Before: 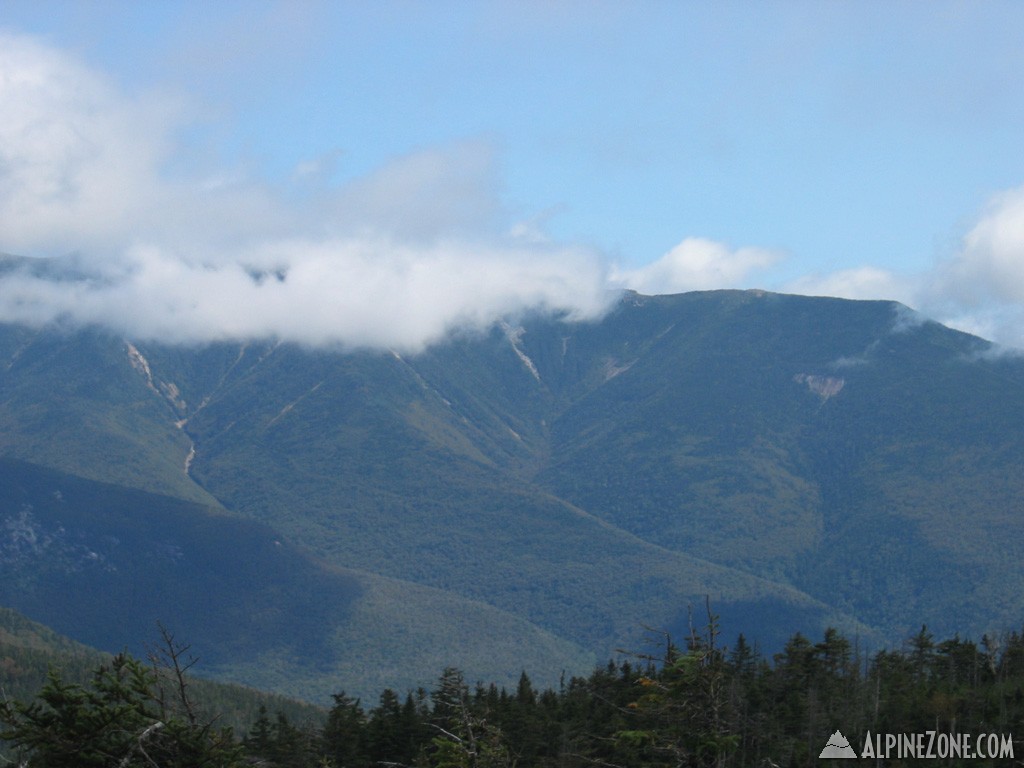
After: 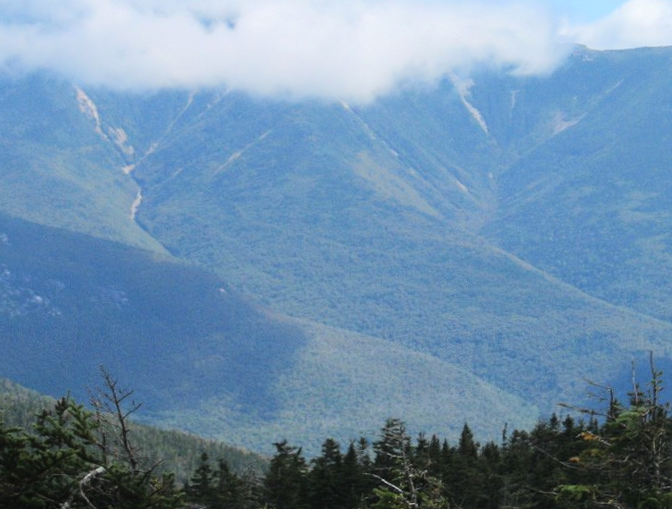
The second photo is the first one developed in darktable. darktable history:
crop and rotate: angle -1.13°, left 3.966%, top 31.952%, right 28.617%
tone equalizer: -7 EV 0.155 EV, -6 EV 0.606 EV, -5 EV 1.12 EV, -4 EV 1.32 EV, -3 EV 1.16 EV, -2 EV 0.6 EV, -1 EV 0.153 EV, edges refinement/feathering 500, mask exposure compensation -1.57 EV, preserve details no
